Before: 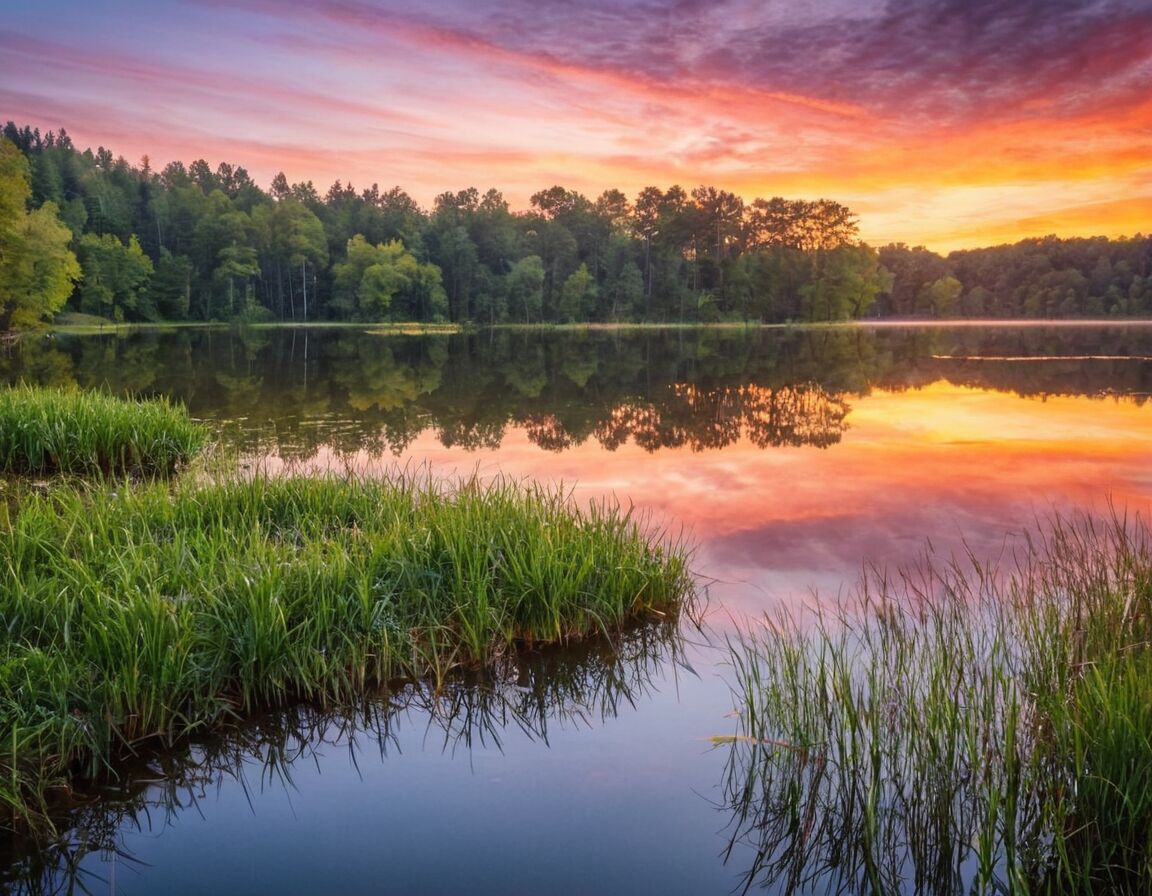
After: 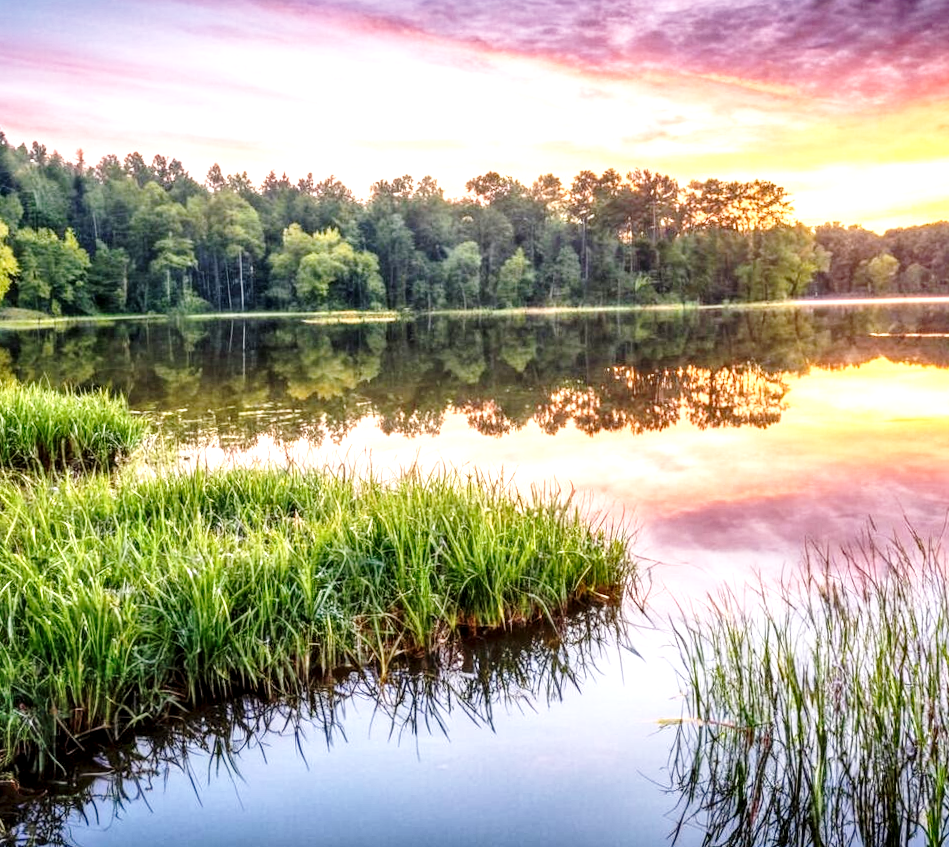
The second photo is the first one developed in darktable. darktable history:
crop and rotate: angle 1.13°, left 4.085%, top 0.495%, right 11.377%, bottom 2.517%
tone equalizer: edges refinement/feathering 500, mask exposure compensation -1.57 EV, preserve details no
exposure: black level correction 0, exposure 0.692 EV, compensate highlight preservation false
contrast brightness saturation: saturation -0.083
base curve: curves: ch0 [(0, 0) (0.028, 0.03) (0.121, 0.232) (0.46, 0.748) (0.859, 0.968) (1, 1)], preserve colors none
shadows and highlights: shadows 37.26, highlights -27.66, soften with gaussian
local contrast: detail 150%
